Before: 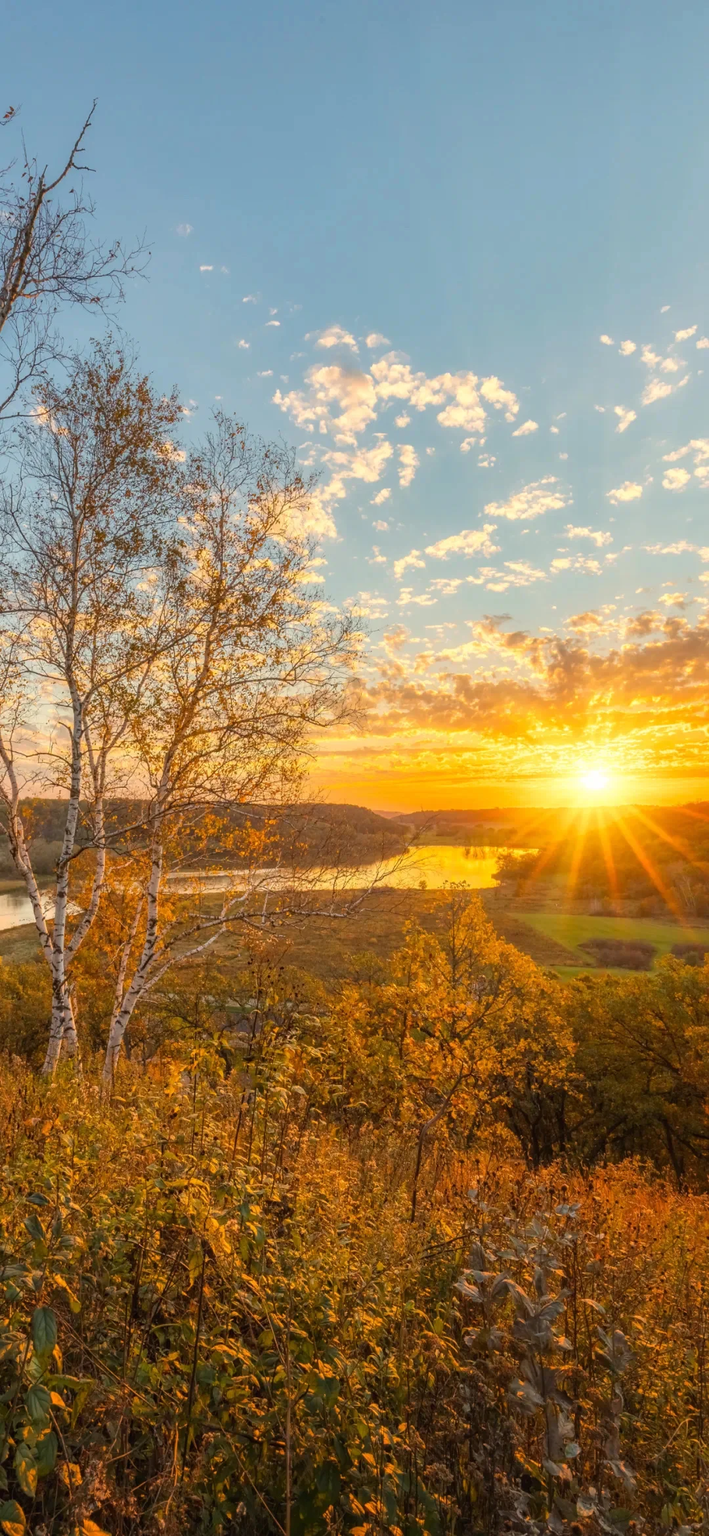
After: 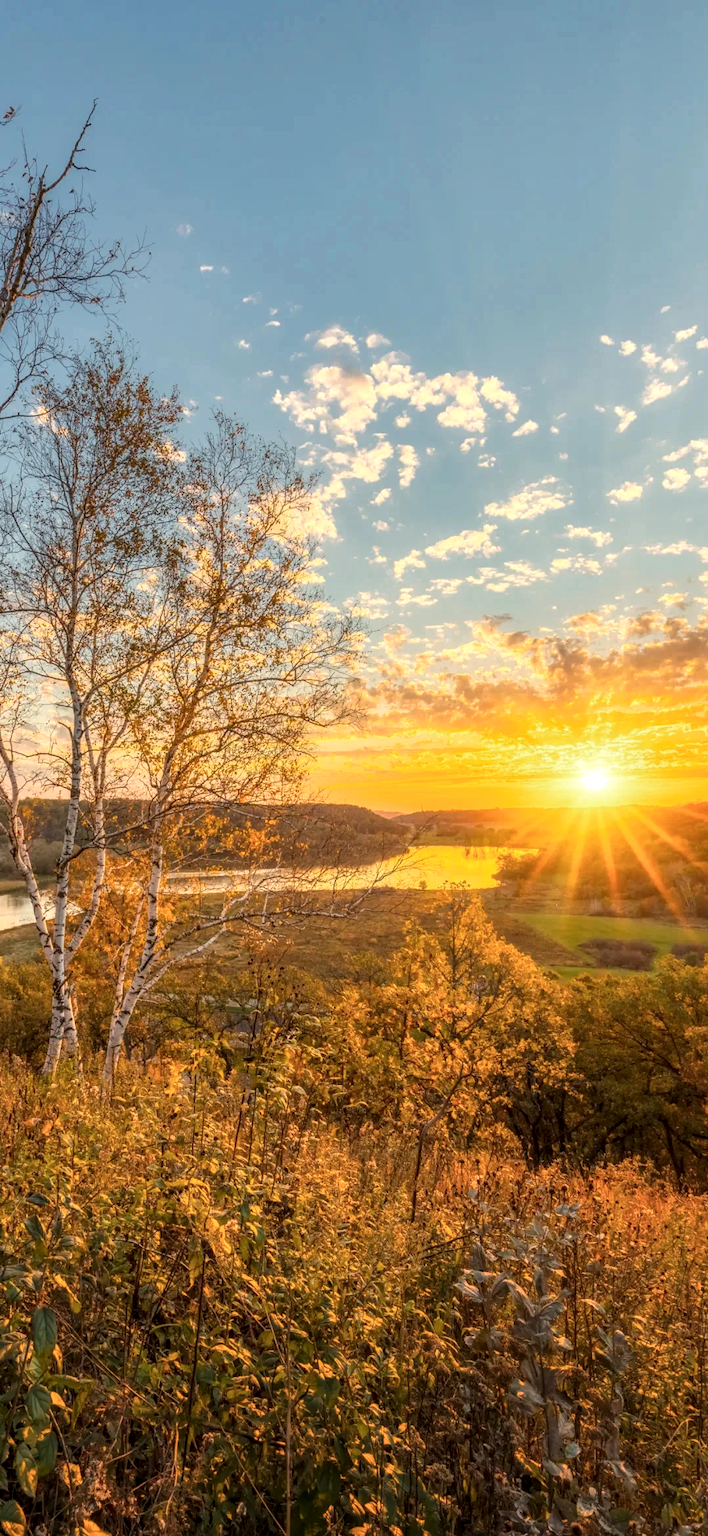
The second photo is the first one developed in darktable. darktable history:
color zones: curves: ch0 [(0, 0.465) (0.092, 0.596) (0.289, 0.464) (0.429, 0.453) (0.571, 0.464) (0.714, 0.455) (0.857, 0.462) (1, 0.465)]
local contrast: detail 130%
